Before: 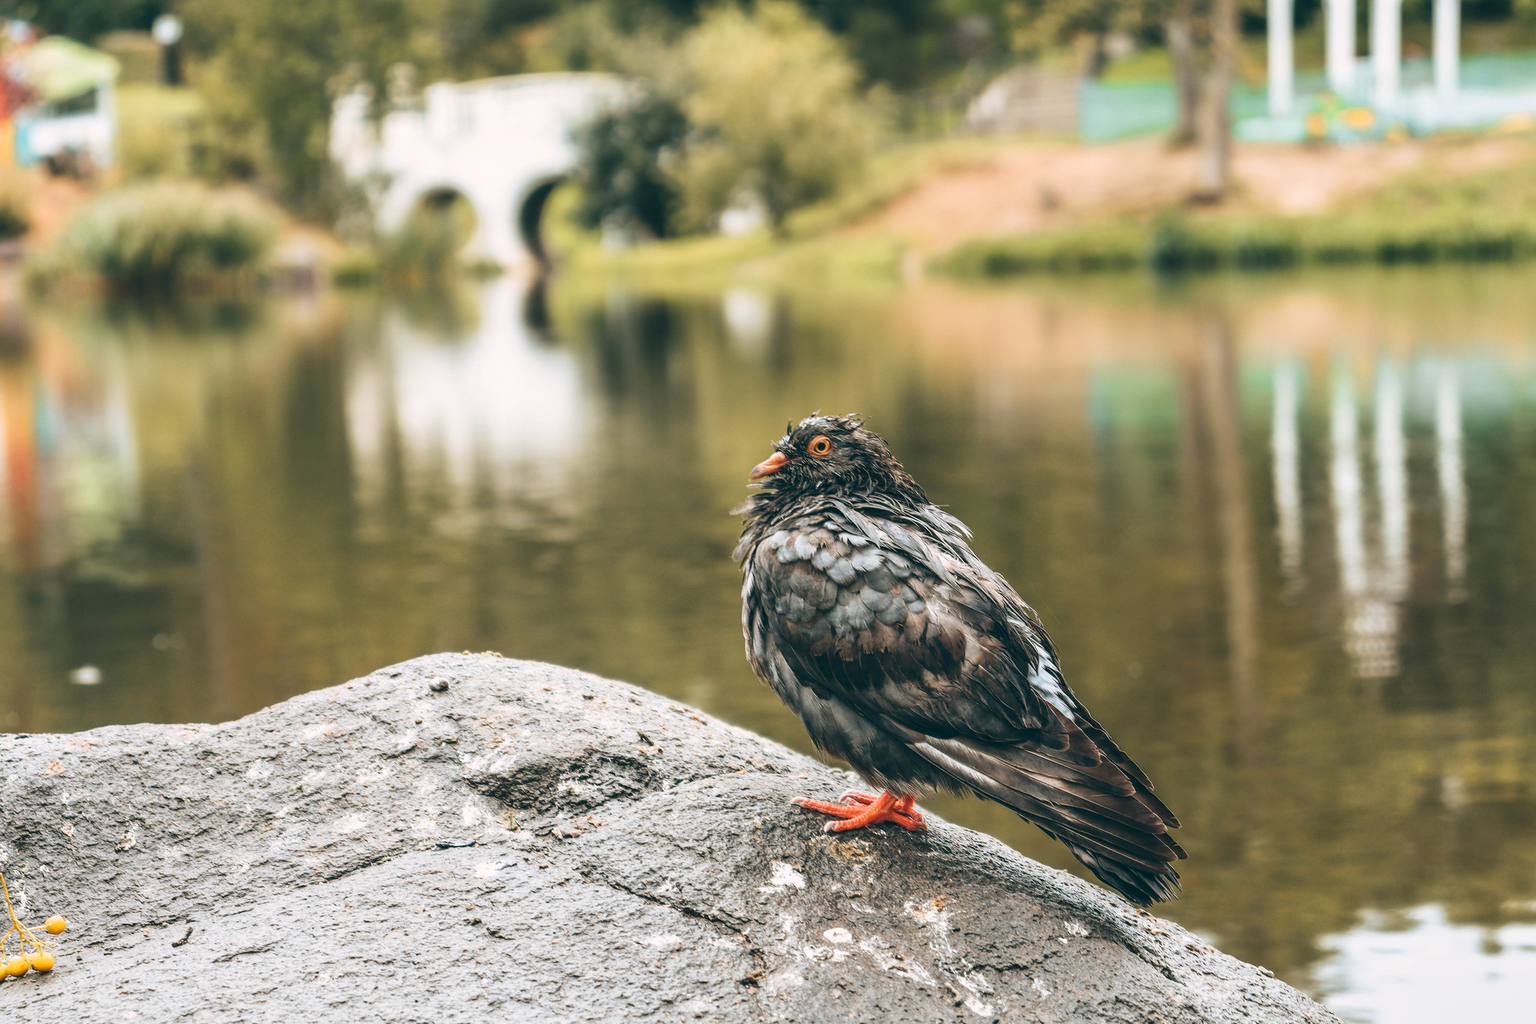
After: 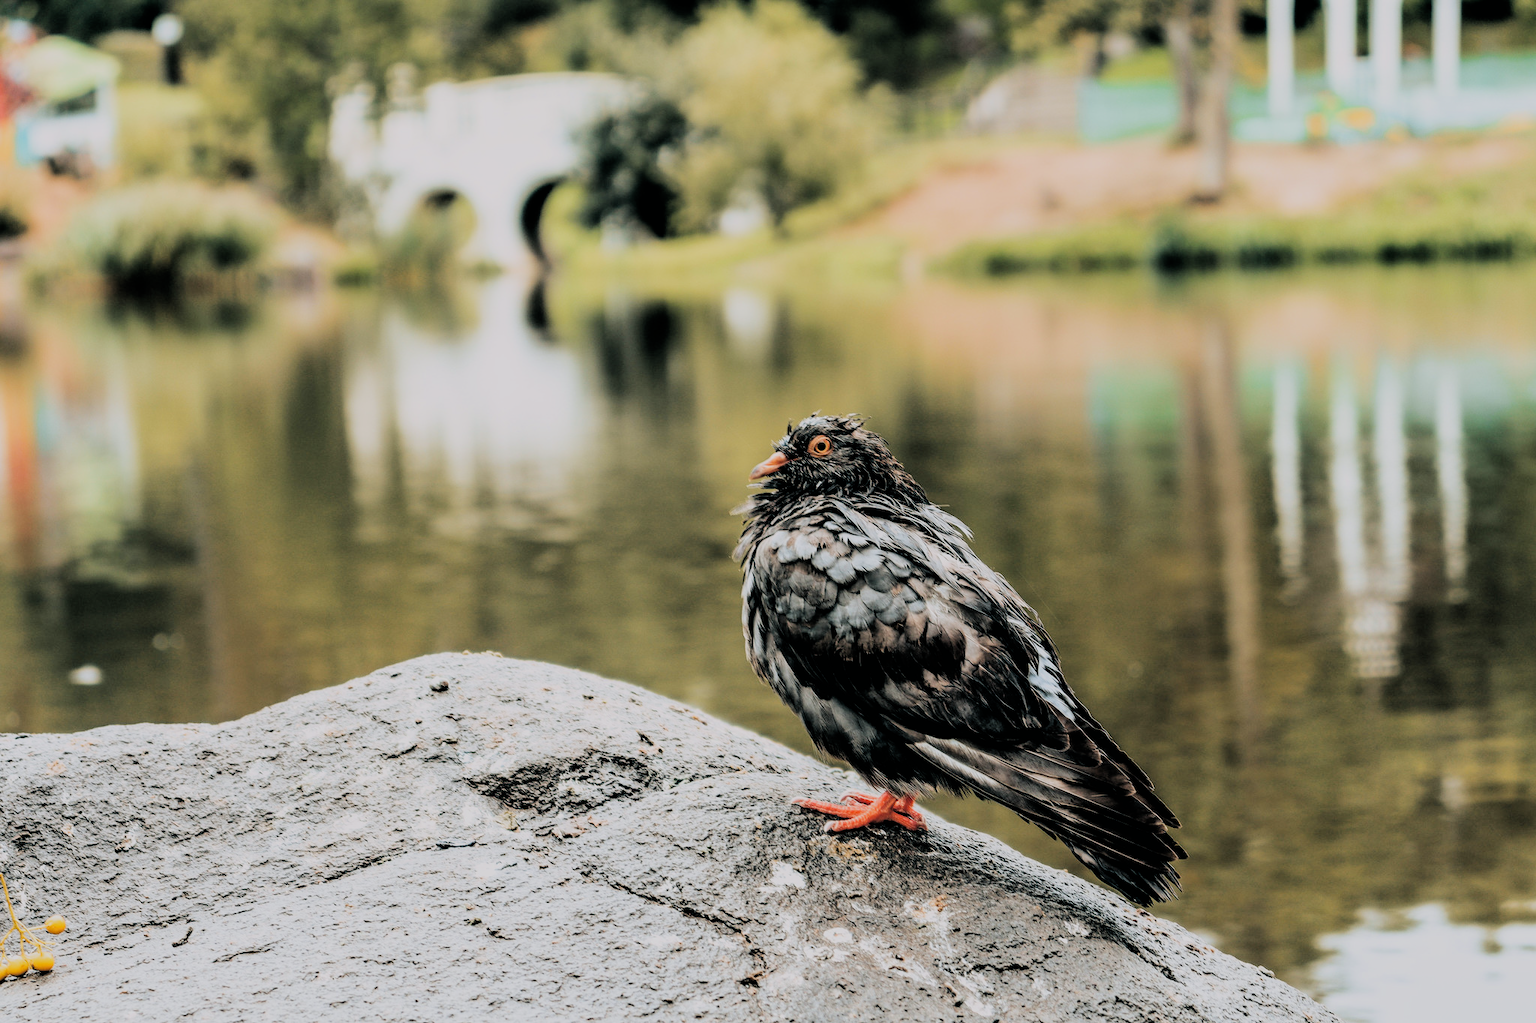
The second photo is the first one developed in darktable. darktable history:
exposure: exposure 0.128 EV, compensate highlight preservation false
white balance: red 0.988, blue 1.017
filmic rgb: black relative exposure -3.21 EV, white relative exposure 7.02 EV, hardness 1.46, contrast 1.35
